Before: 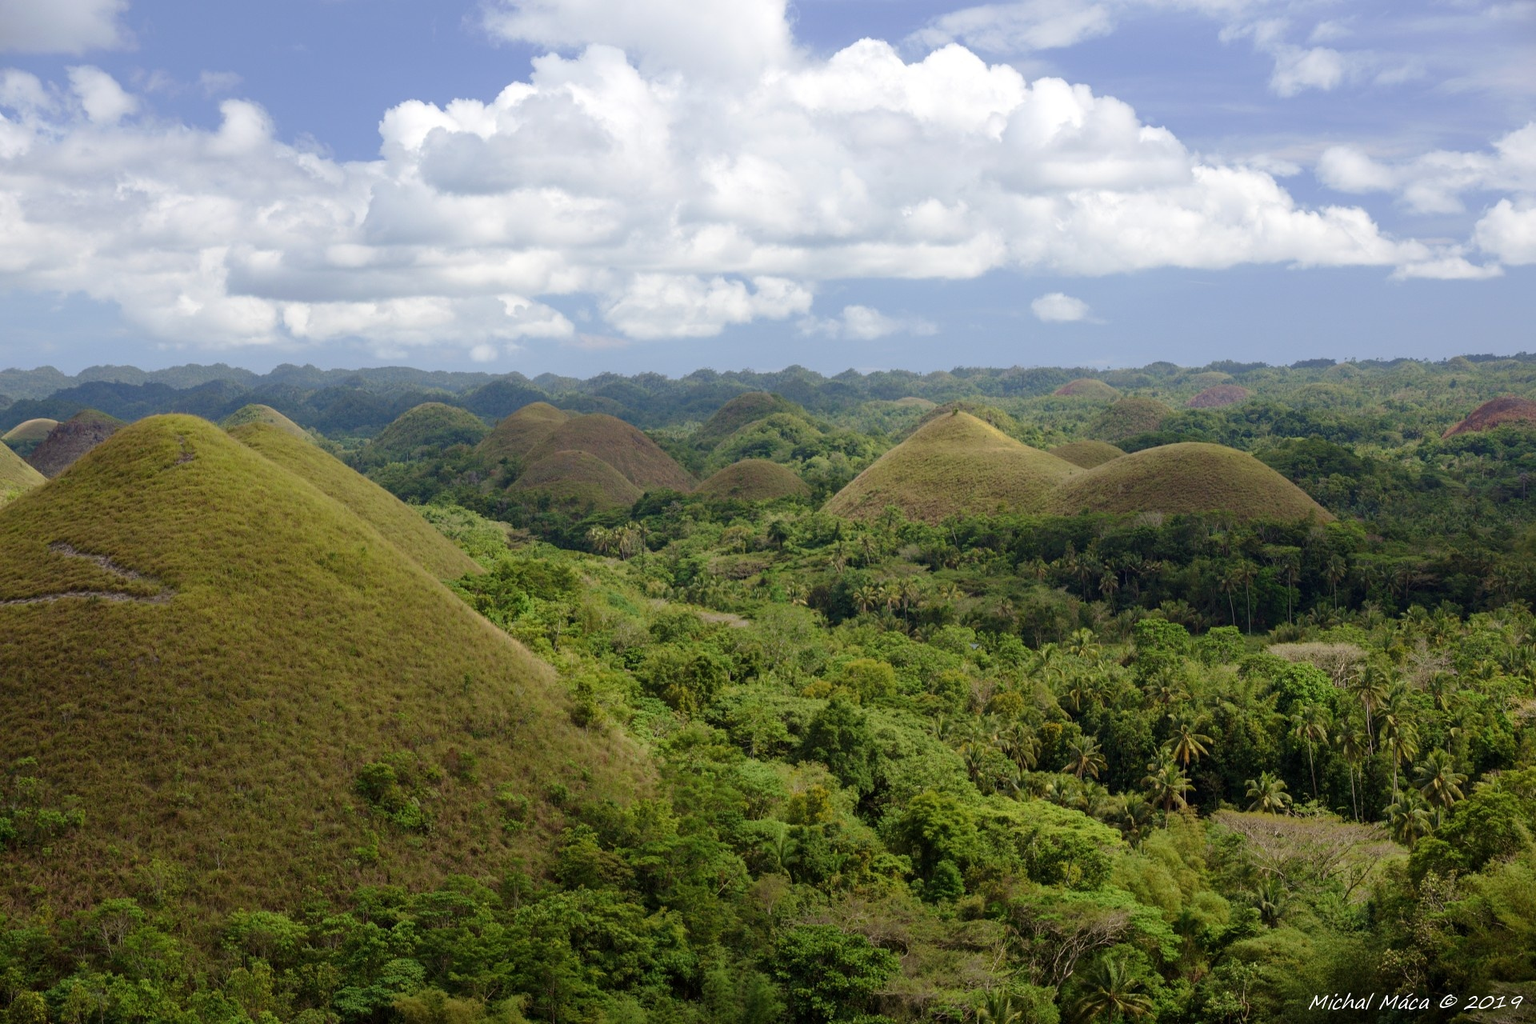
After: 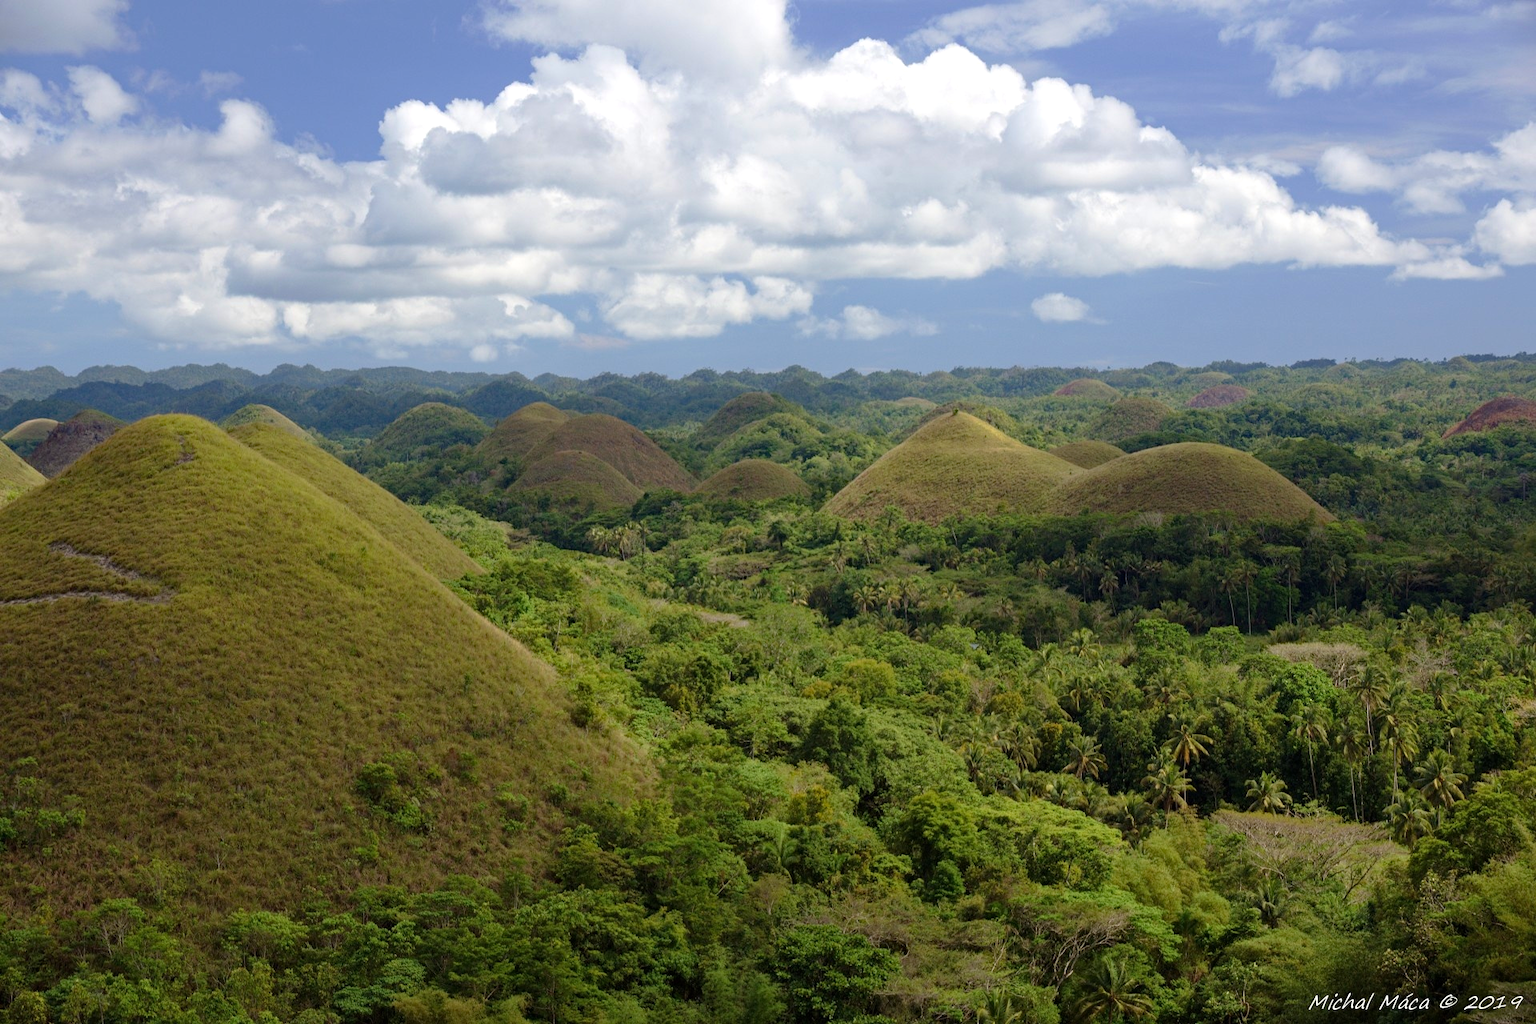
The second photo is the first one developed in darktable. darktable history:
haze removal: strength 0.281, distance 0.245, compatibility mode true, adaptive false
